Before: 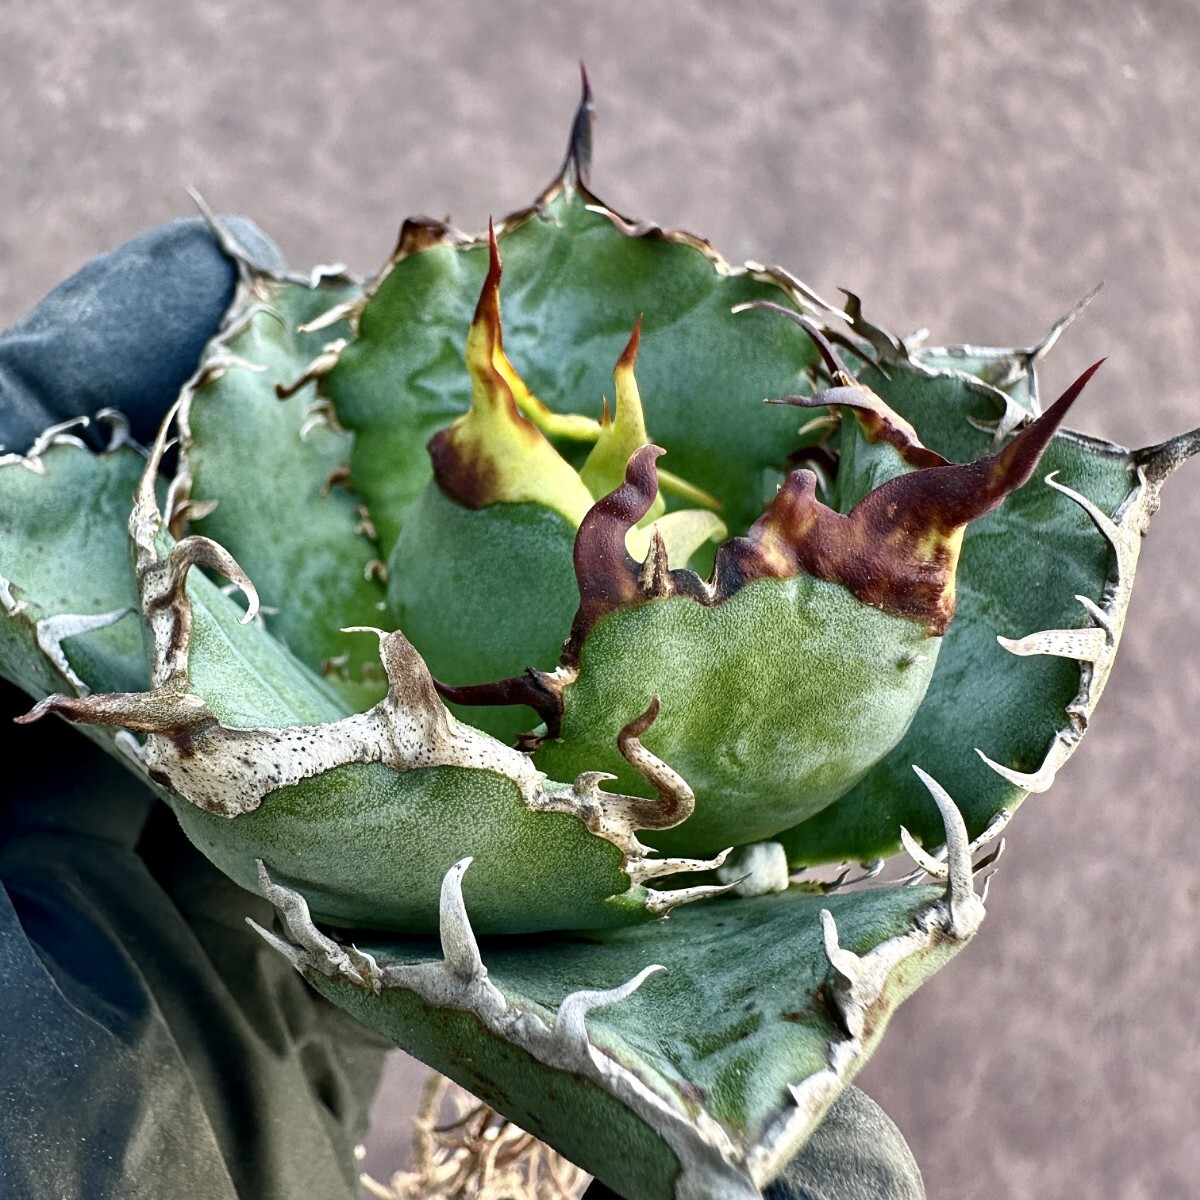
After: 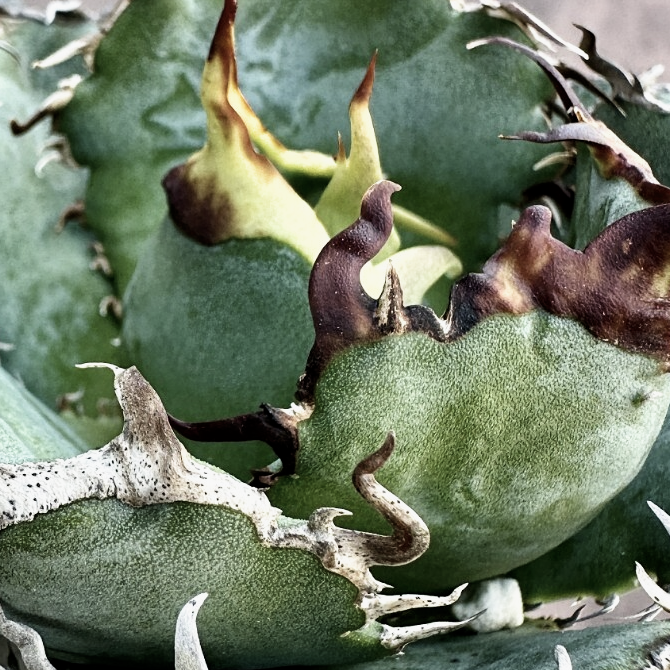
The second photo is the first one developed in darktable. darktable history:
crop and rotate: left 22.13%, top 22.054%, right 22.026%, bottom 22.102%
filmic rgb: black relative exposure -12.8 EV, white relative exposure 2.8 EV, threshold 3 EV, target black luminance 0%, hardness 8.54, latitude 70.41%, contrast 1.133, shadows ↔ highlights balance -0.395%, color science v4 (2020), enable highlight reconstruction true
contrast brightness saturation: contrast 0.1, saturation -0.3
